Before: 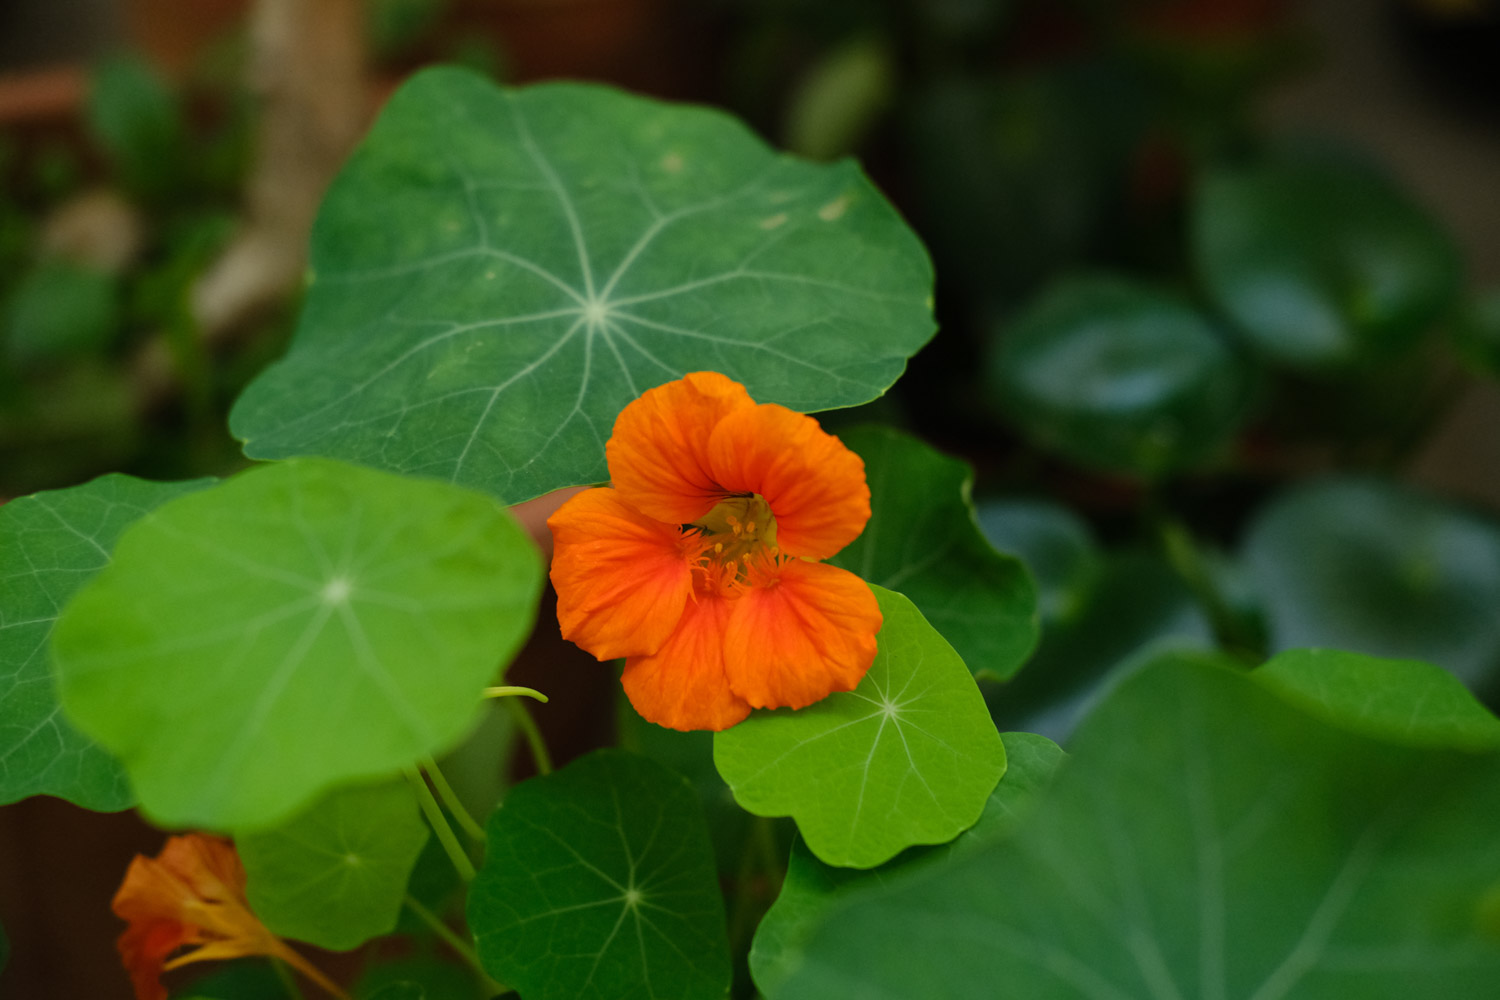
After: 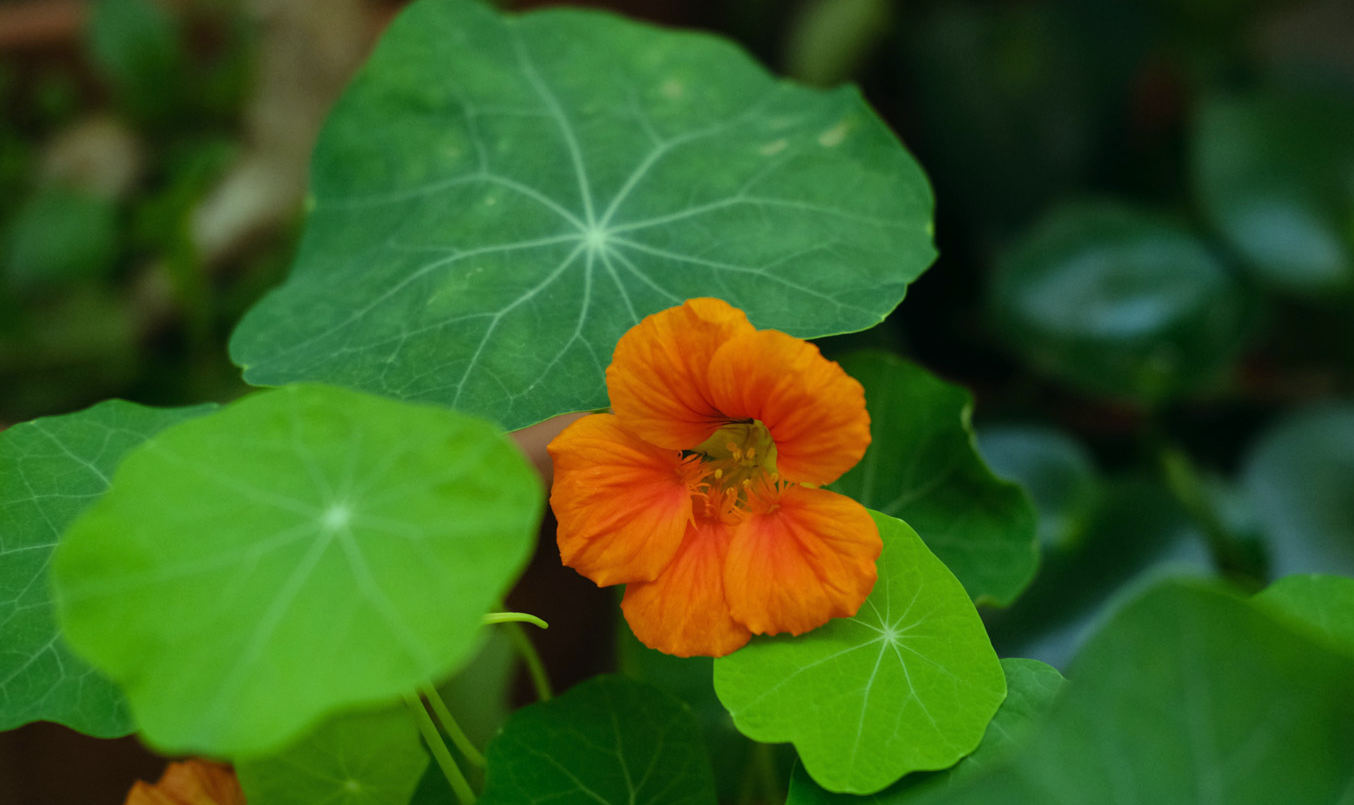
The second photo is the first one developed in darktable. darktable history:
crop: top 7.49%, right 9.717%, bottom 11.943%
color balance: mode lift, gamma, gain (sRGB), lift [0.997, 0.979, 1.021, 1.011], gamma [1, 1.084, 0.916, 0.998], gain [1, 0.87, 1.13, 1.101], contrast 4.55%, contrast fulcrum 38.24%, output saturation 104.09%
